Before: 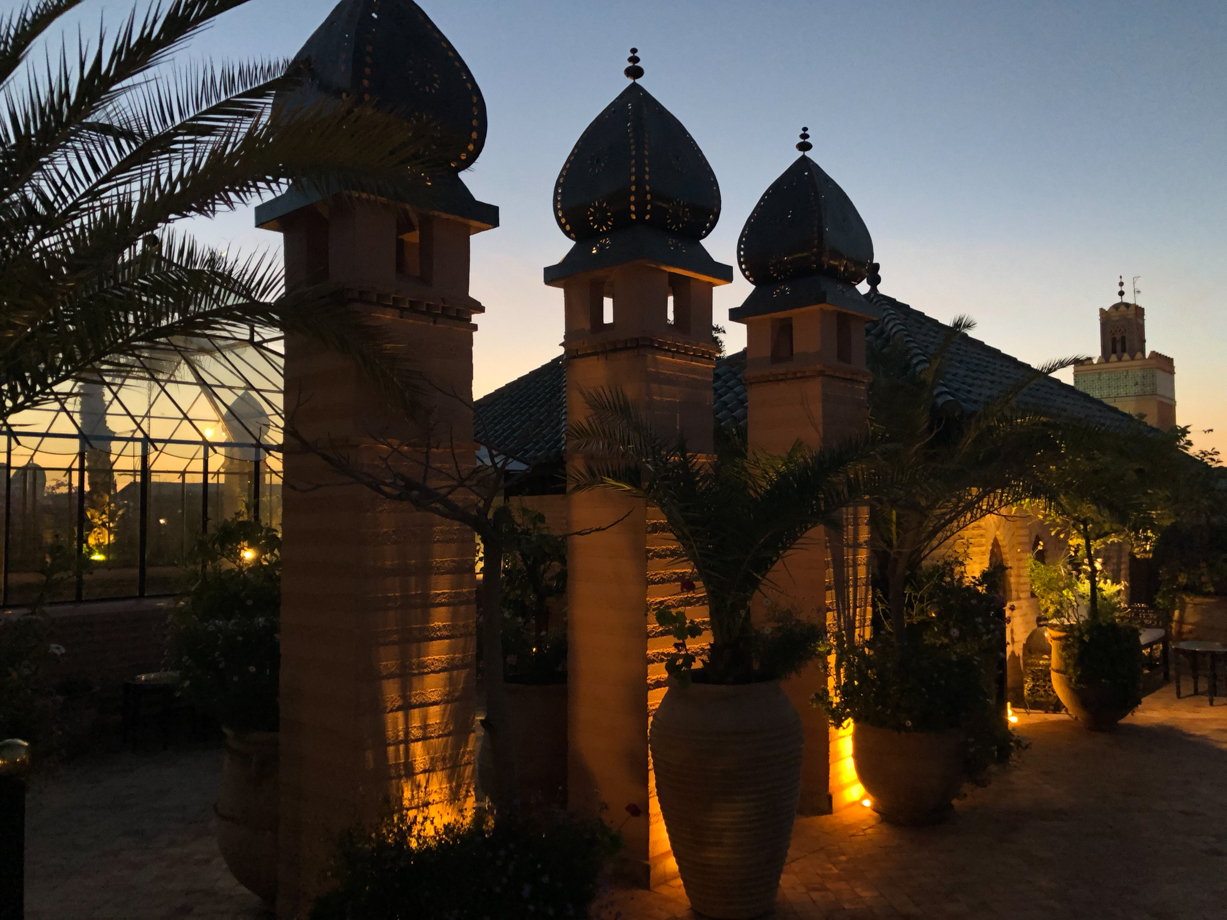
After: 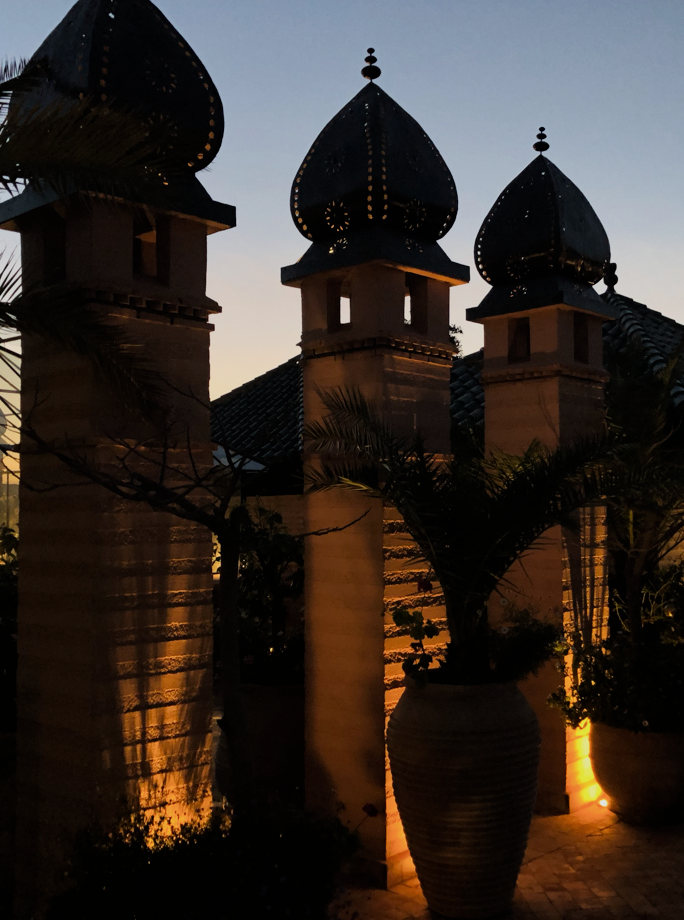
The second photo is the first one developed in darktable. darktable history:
filmic rgb: black relative exposure -7.65 EV, white relative exposure 4.56 EV, threshold 3.01 EV, hardness 3.61, enable highlight reconstruction true
crop: left 21.479%, right 22.635%
shadows and highlights: shadows -12.16, white point adjustment 3.81, highlights 28.35
